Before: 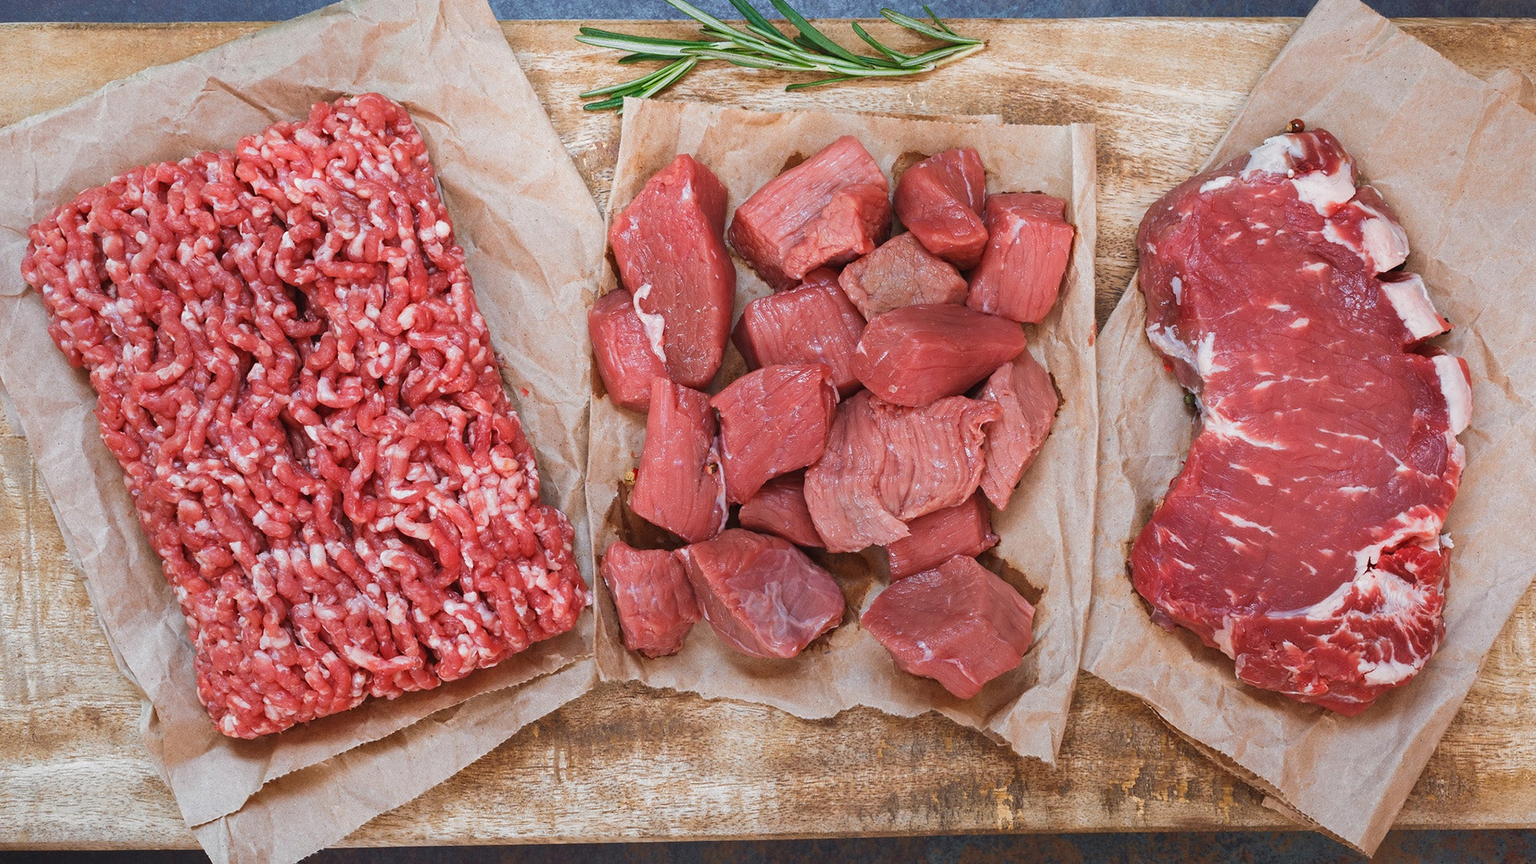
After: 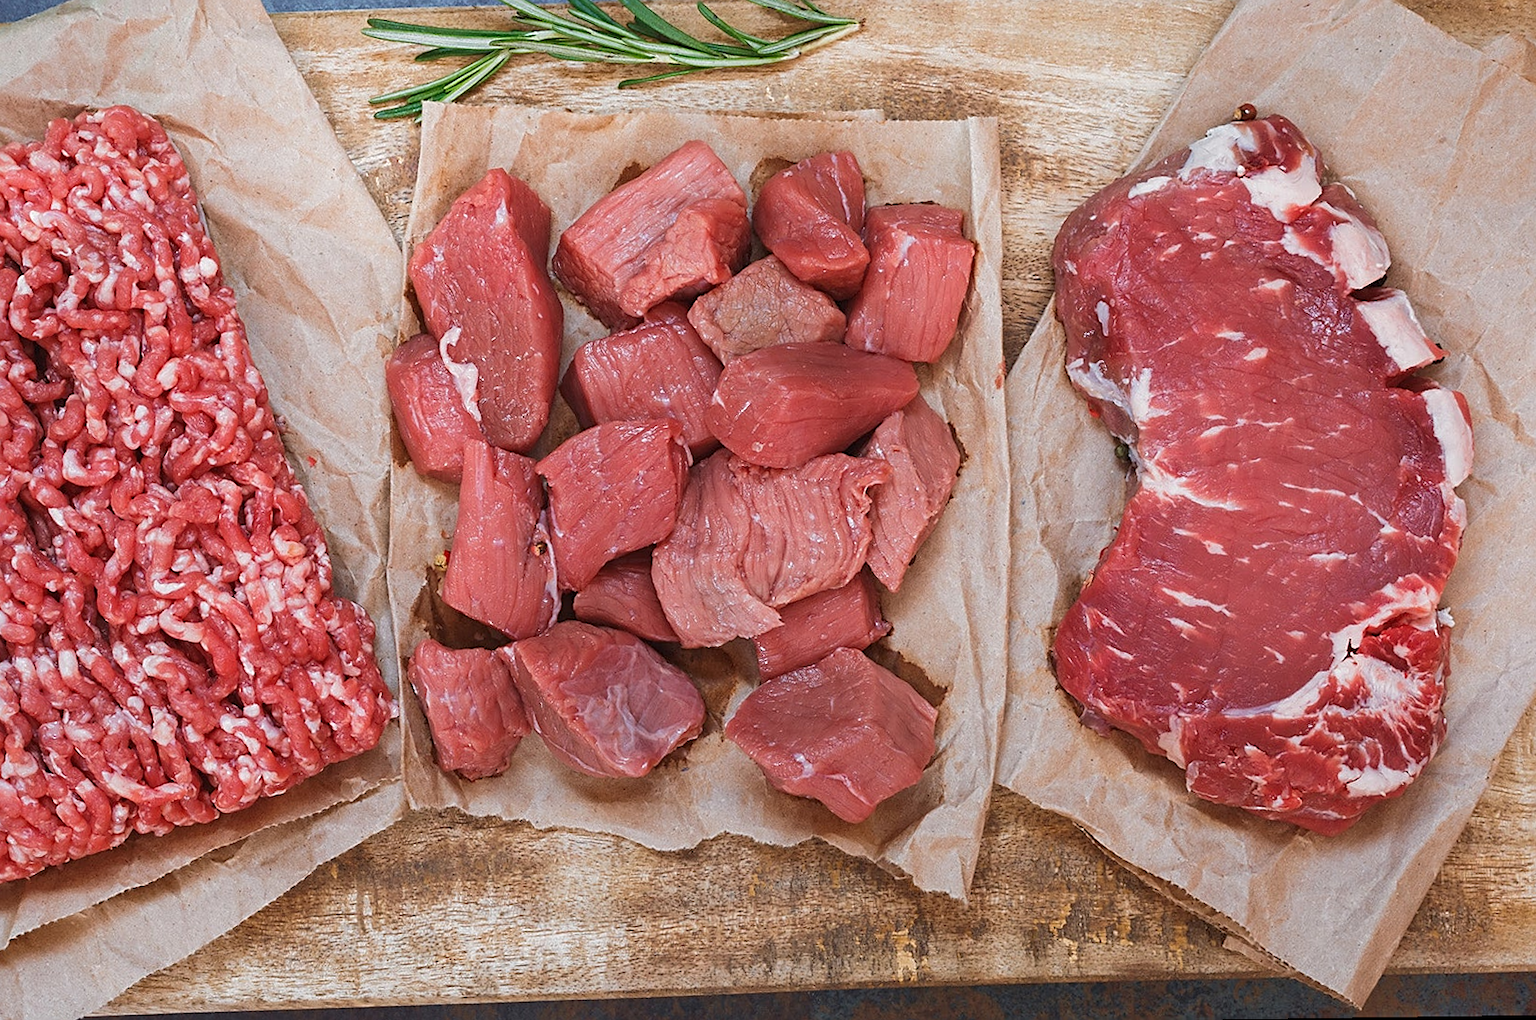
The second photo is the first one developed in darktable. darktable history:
crop: left 16.145%
rotate and perspective: rotation -1.32°, lens shift (horizontal) -0.031, crop left 0.015, crop right 0.985, crop top 0.047, crop bottom 0.982
sharpen: on, module defaults
